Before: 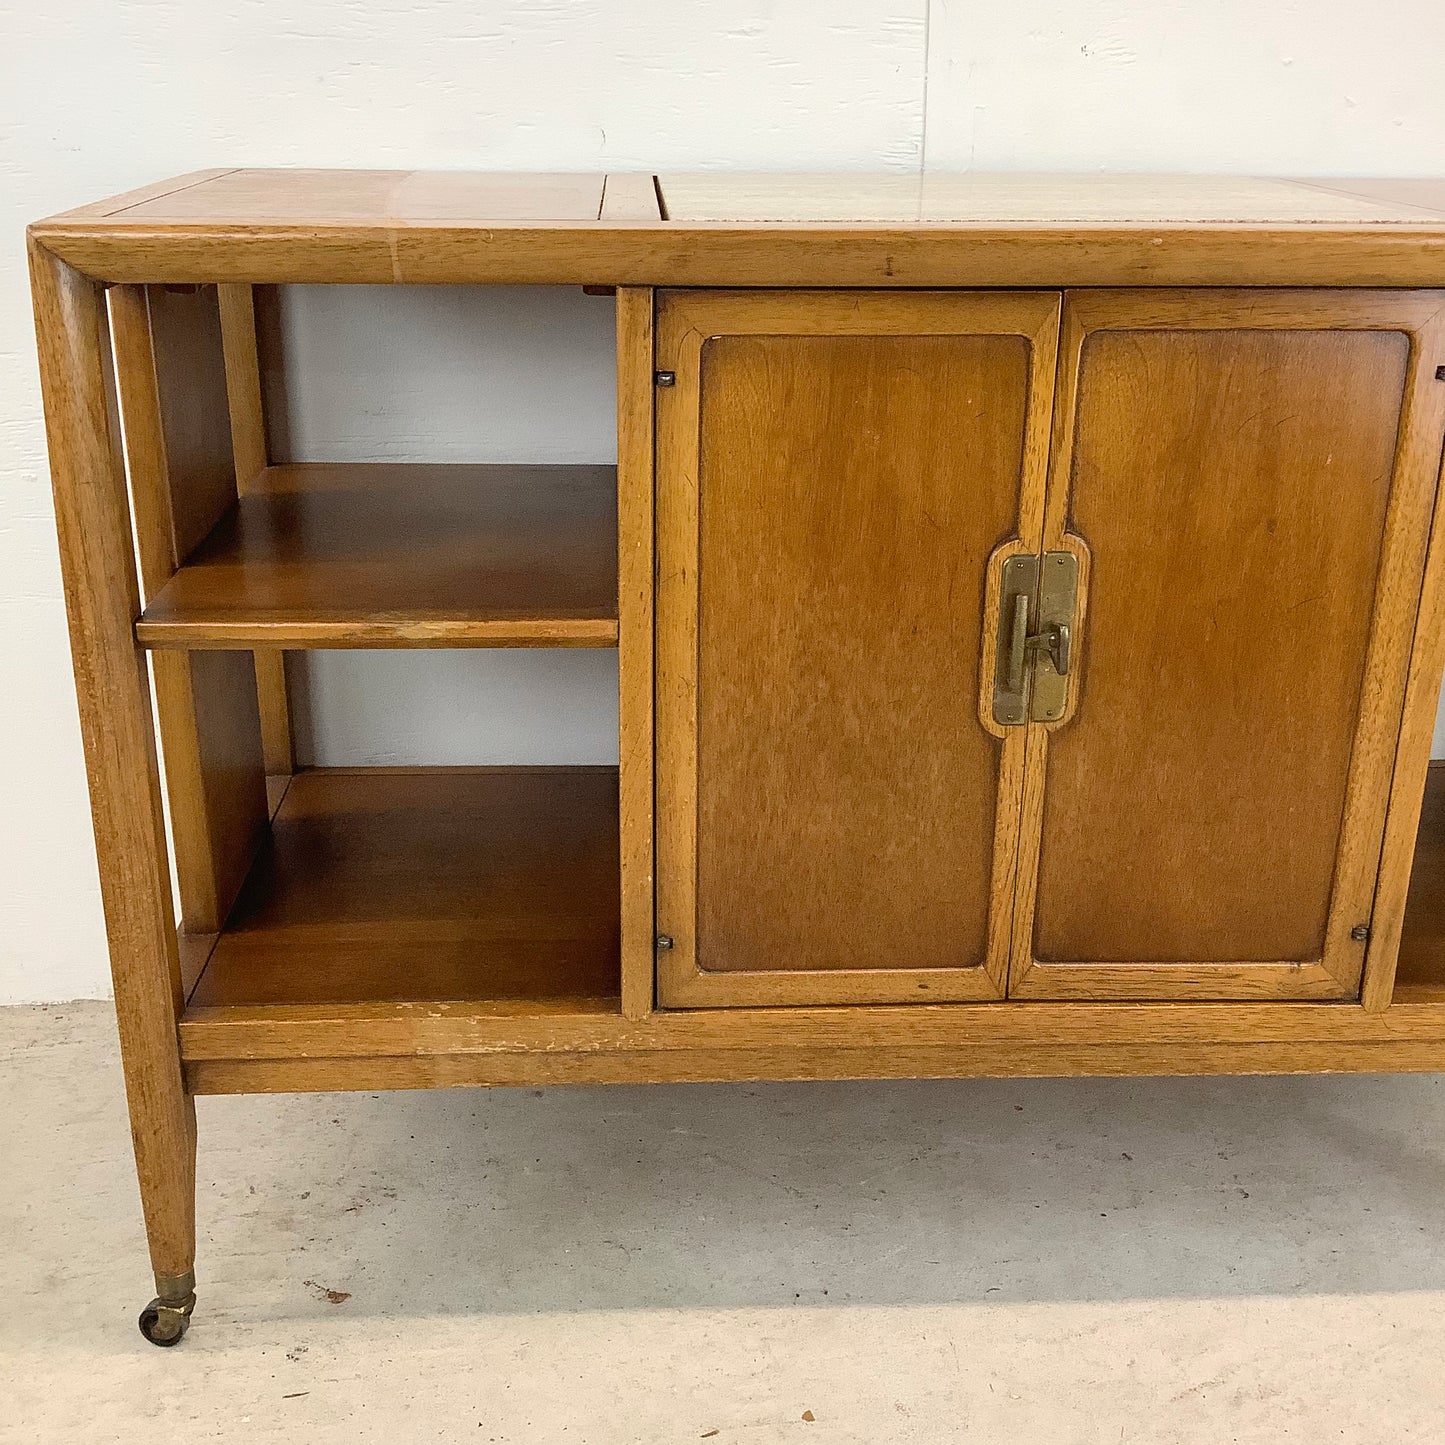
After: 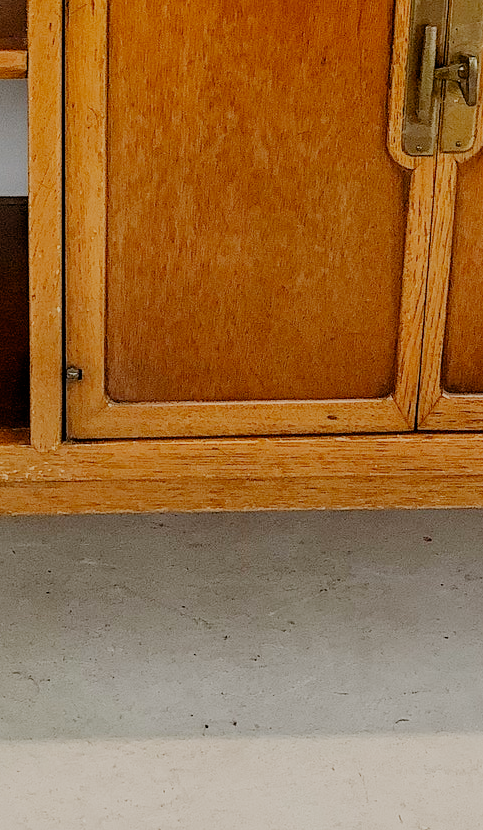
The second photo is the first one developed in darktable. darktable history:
crop: left 40.932%, top 39.393%, right 25.617%, bottom 3.142%
filmic rgb: black relative exposure -6.07 EV, white relative exposure 6.96 EV, hardness 2.25, preserve chrominance no, color science v4 (2020), type of noise poissonian
color zones: curves: ch1 [(0.235, 0.558) (0.75, 0.5)]; ch2 [(0.25, 0.462) (0.749, 0.457)]
